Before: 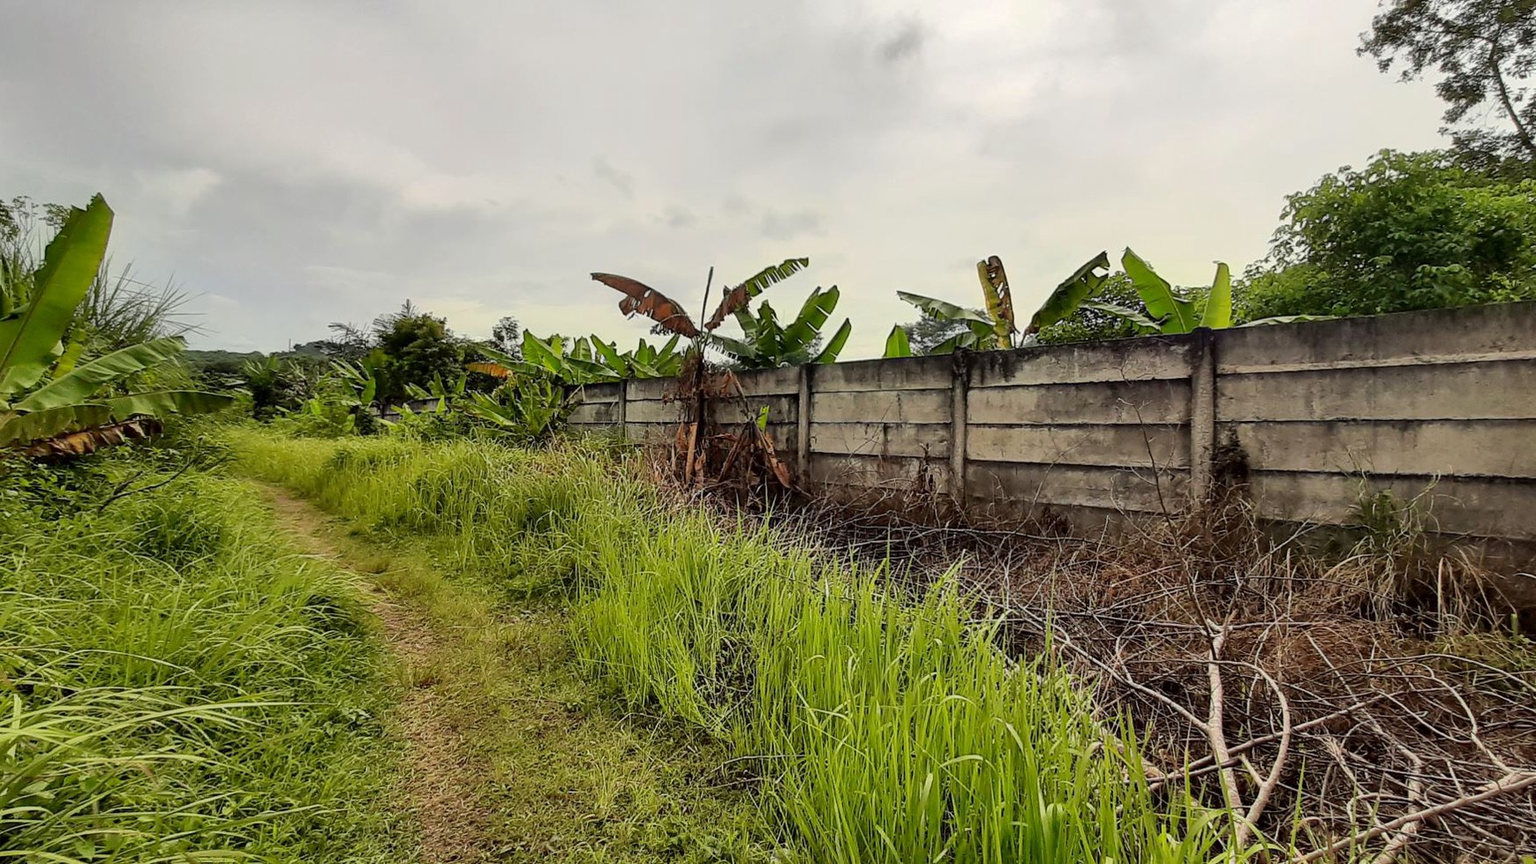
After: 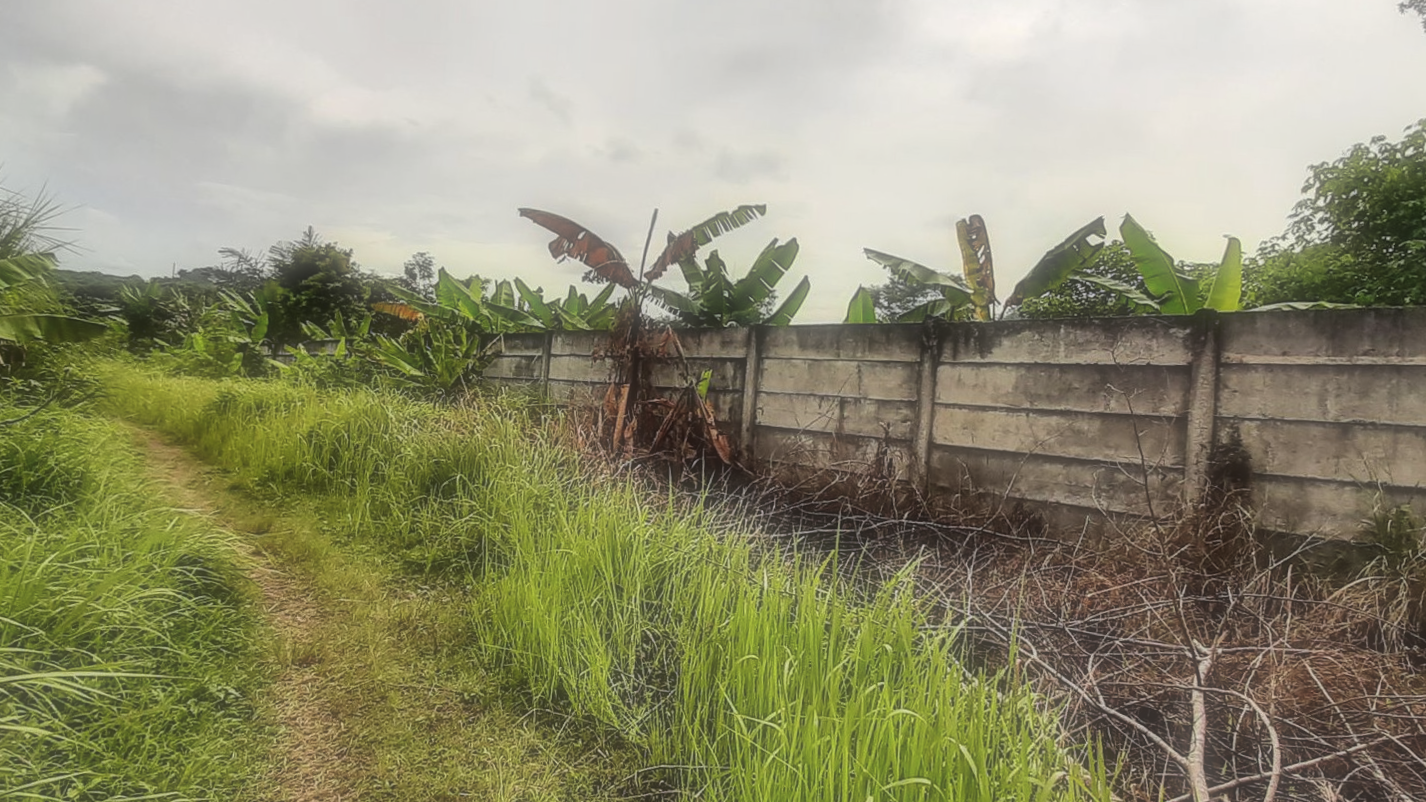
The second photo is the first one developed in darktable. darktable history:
crop and rotate: angle -3.27°, left 5.211%, top 5.211%, right 4.607%, bottom 4.607%
local contrast: on, module defaults
soften: size 60.24%, saturation 65.46%, brightness 0.506 EV, mix 25.7%
